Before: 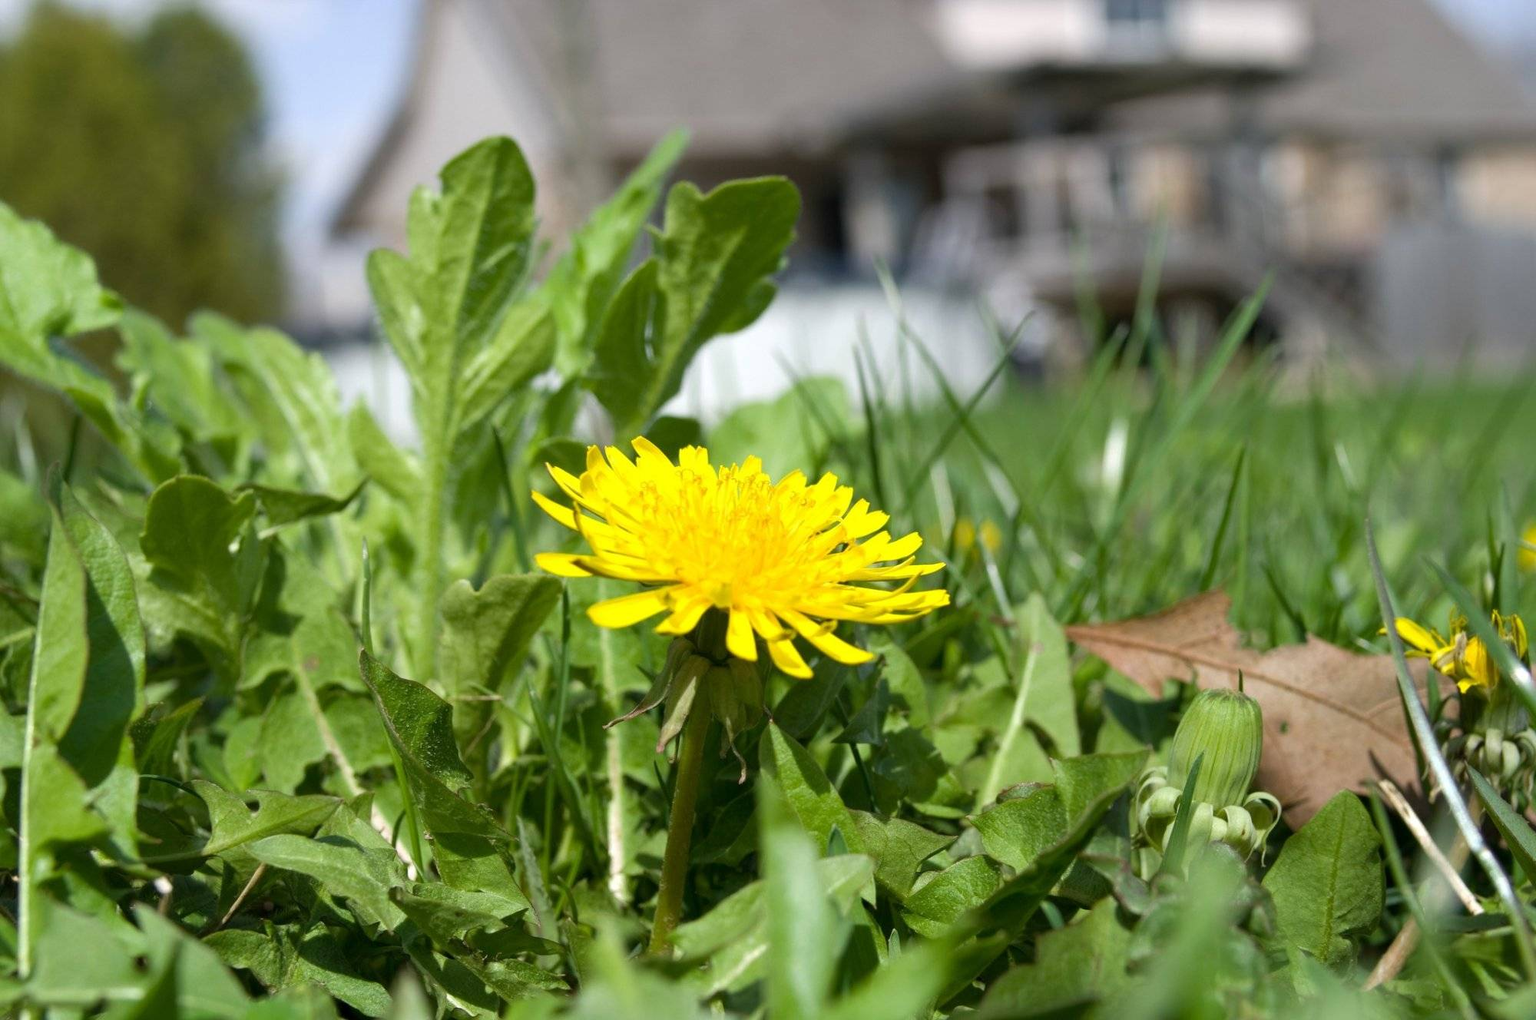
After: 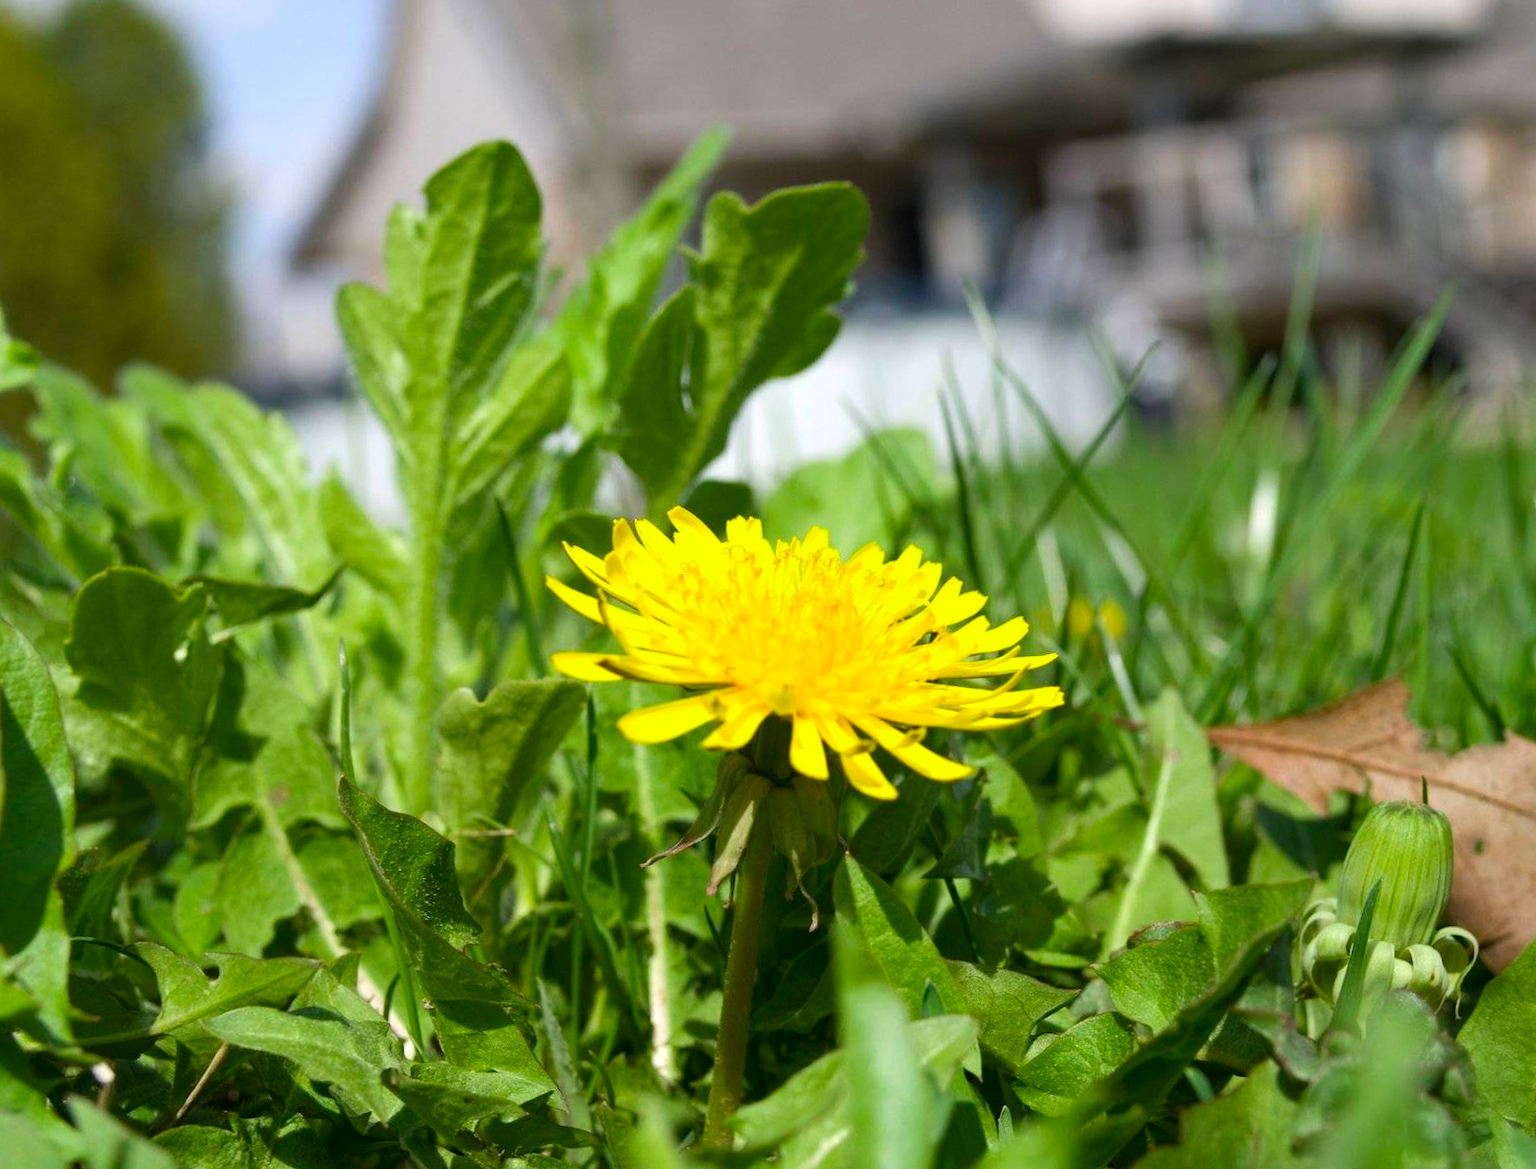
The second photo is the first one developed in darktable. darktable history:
crop and rotate: angle 1.32°, left 4.279%, top 1.179%, right 11.75%, bottom 2.488%
contrast brightness saturation: contrast 0.088, saturation 0.279
